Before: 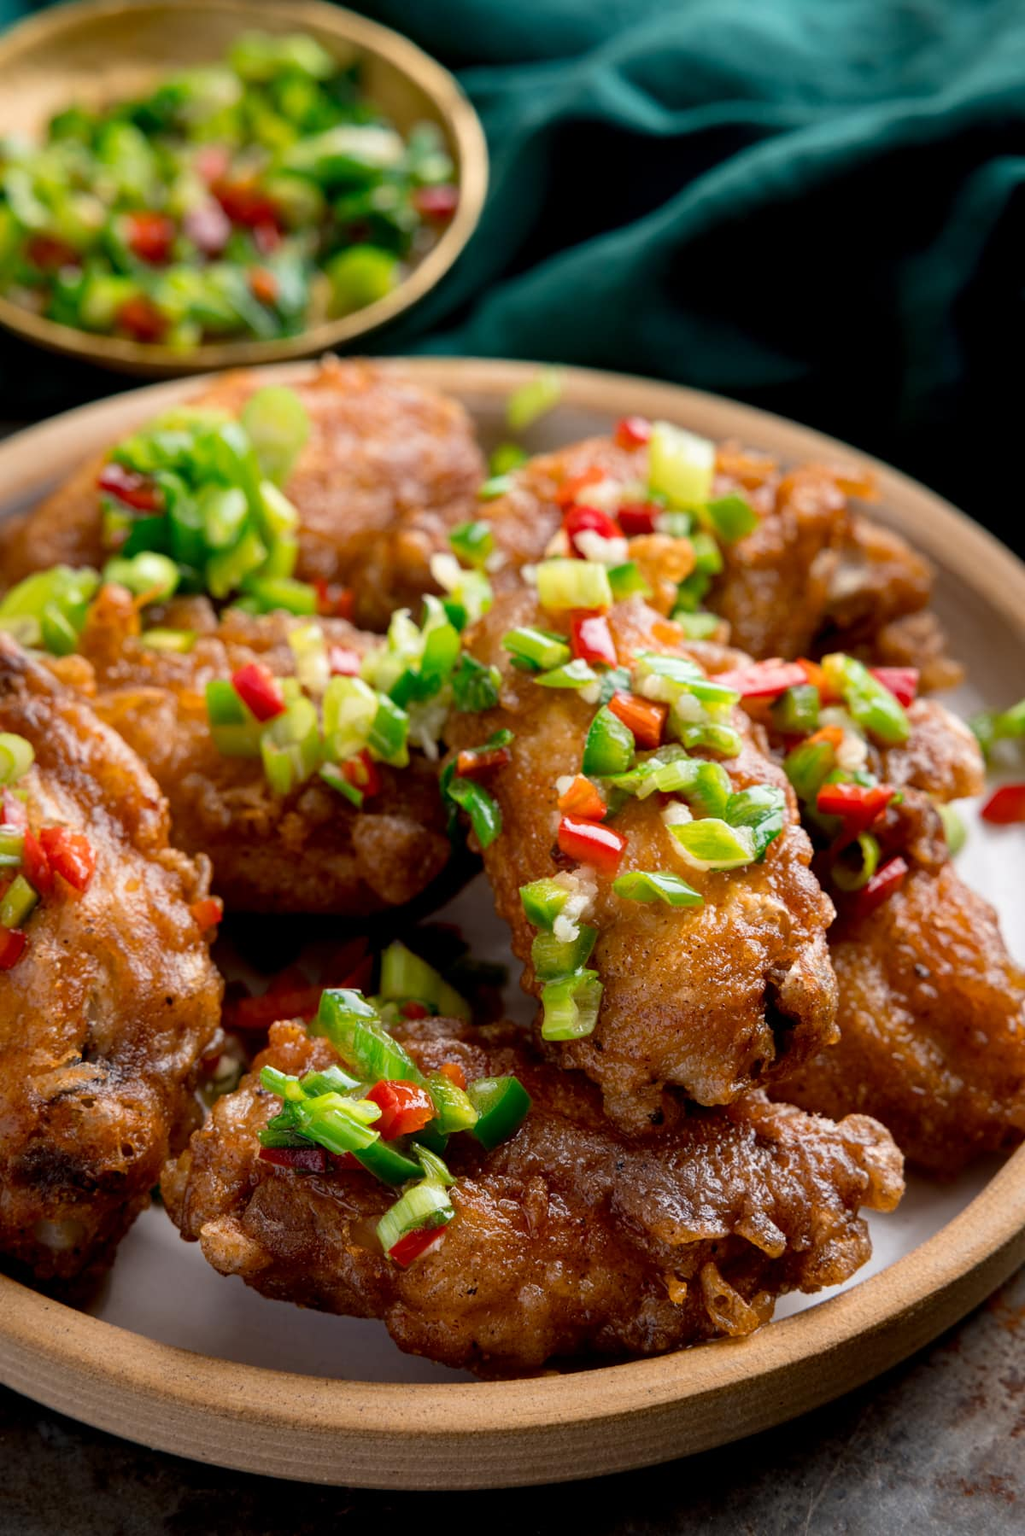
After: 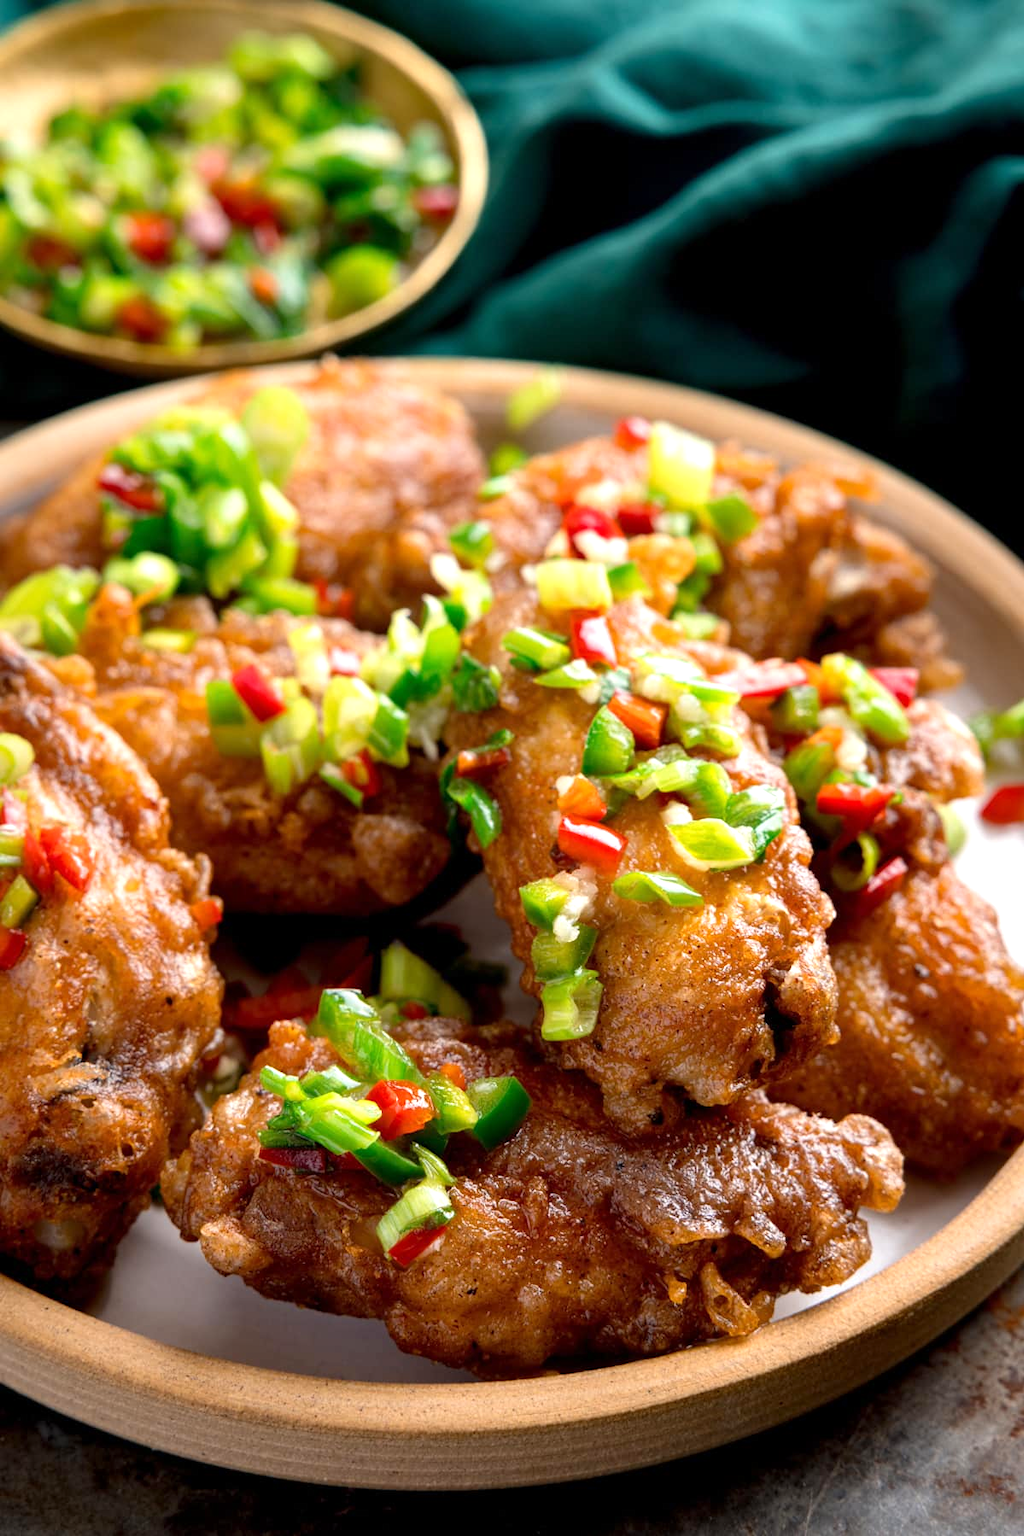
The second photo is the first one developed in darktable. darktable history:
exposure: exposure 0.524 EV, compensate highlight preservation false
